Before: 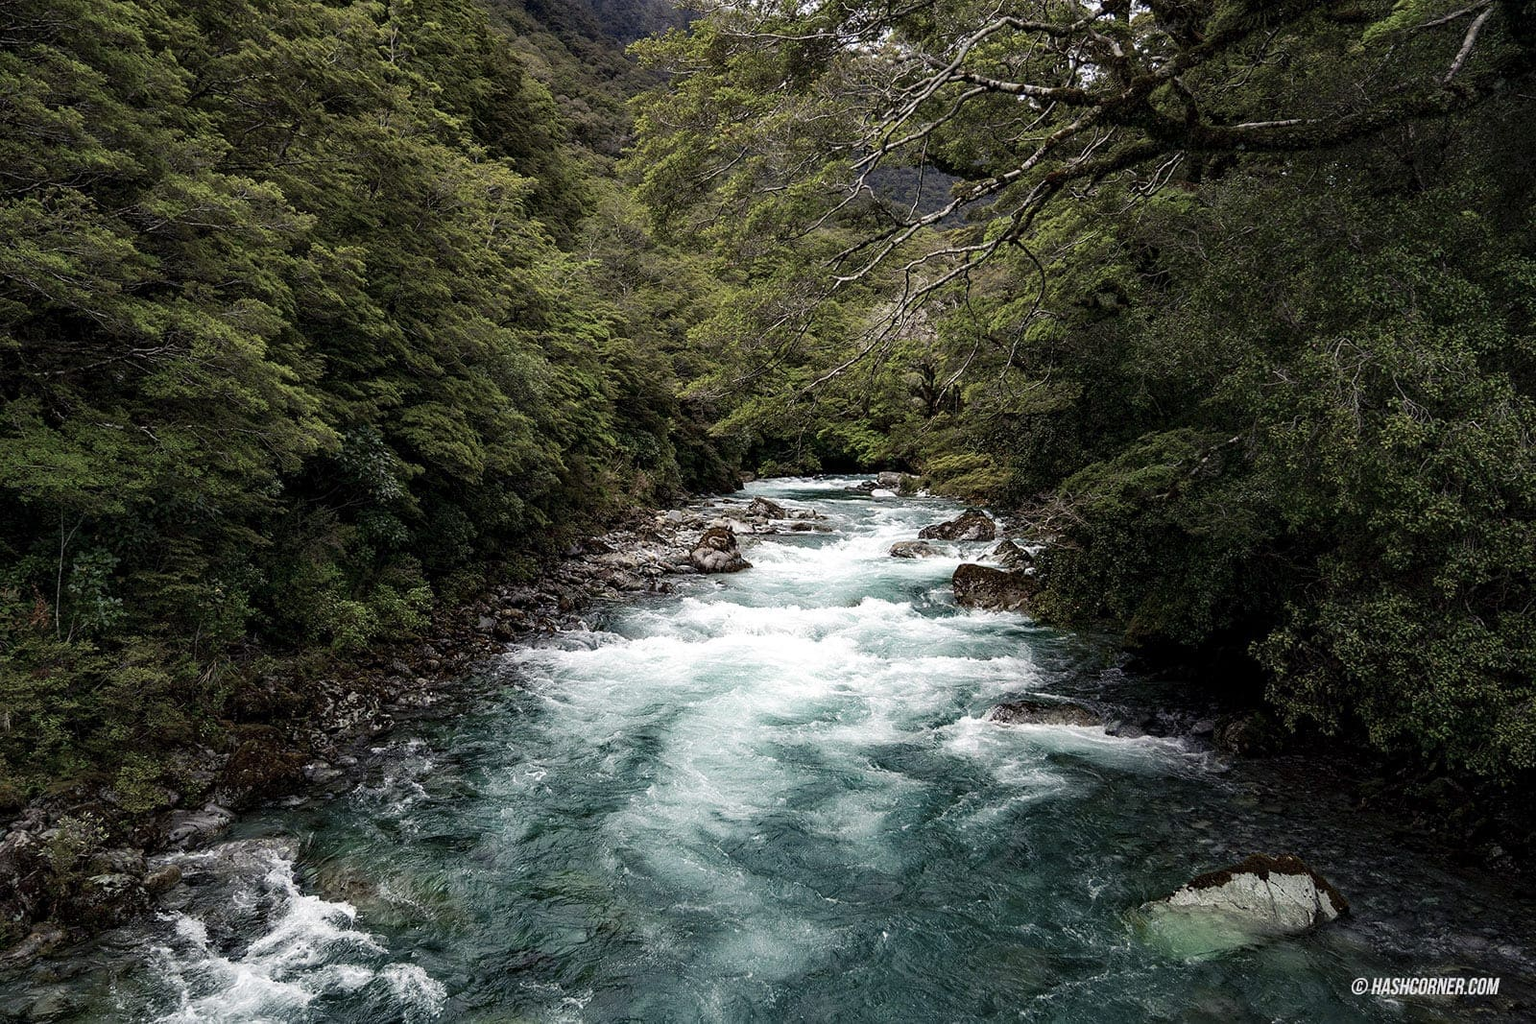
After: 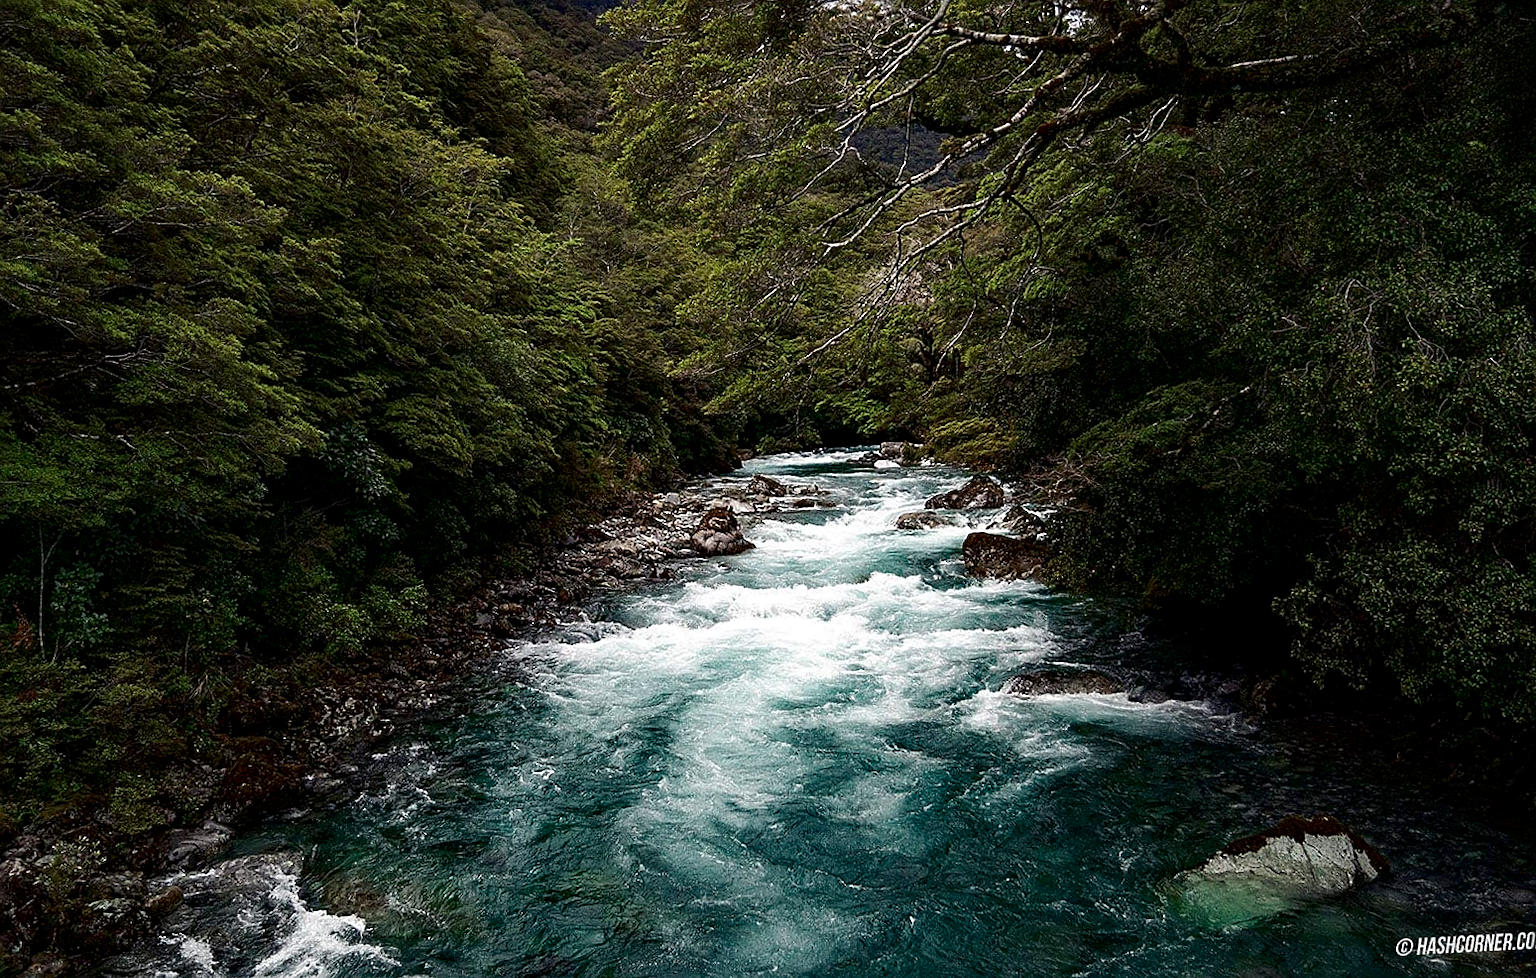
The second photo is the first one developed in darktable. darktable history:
rotate and perspective: rotation -3°, crop left 0.031, crop right 0.968, crop top 0.07, crop bottom 0.93
contrast brightness saturation: brightness -0.2, saturation 0.08
sharpen: on, module defaults
